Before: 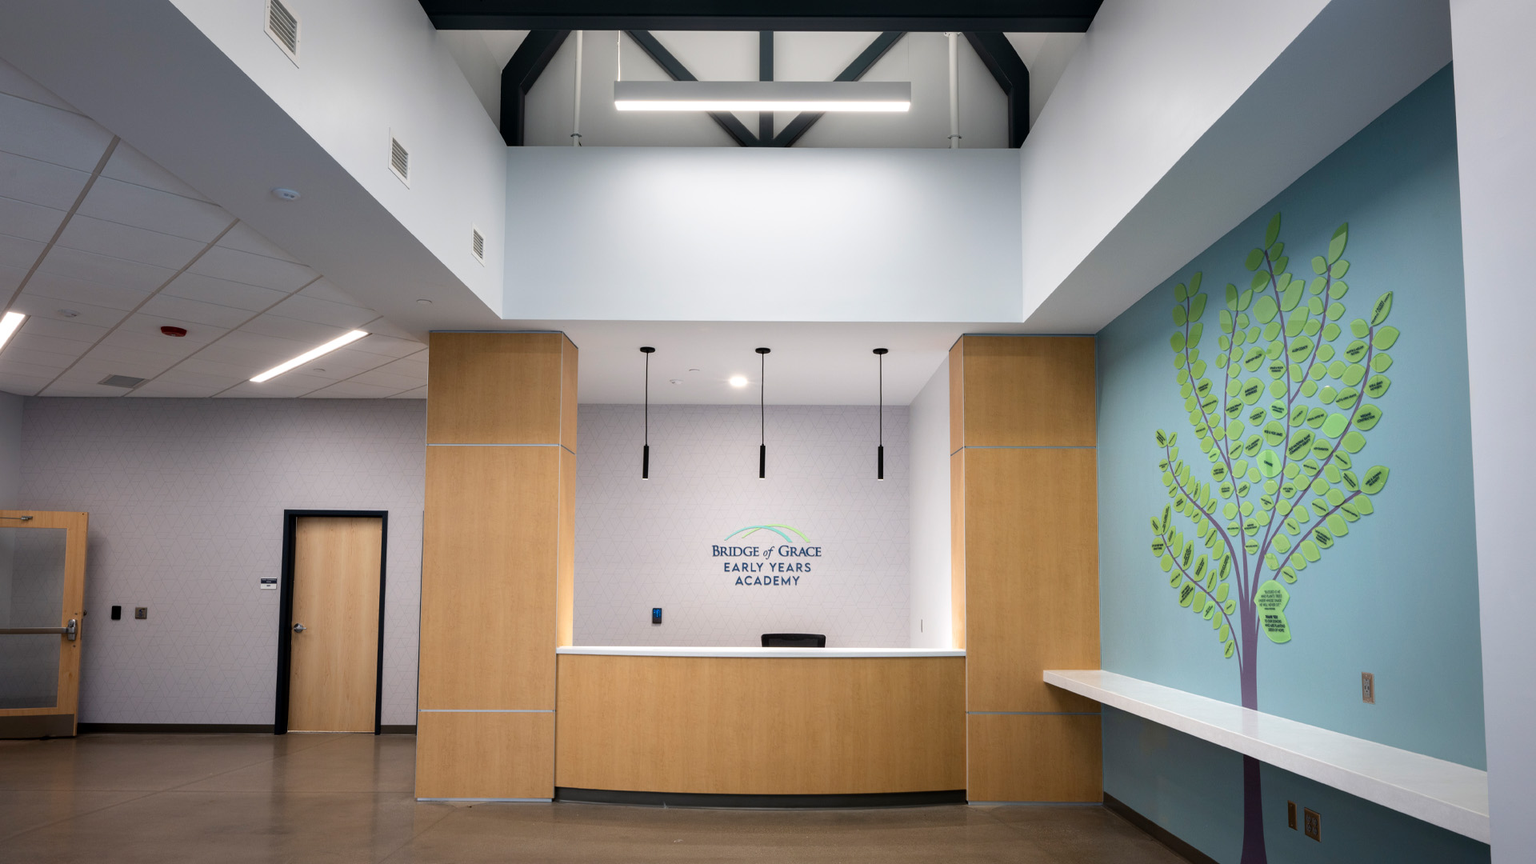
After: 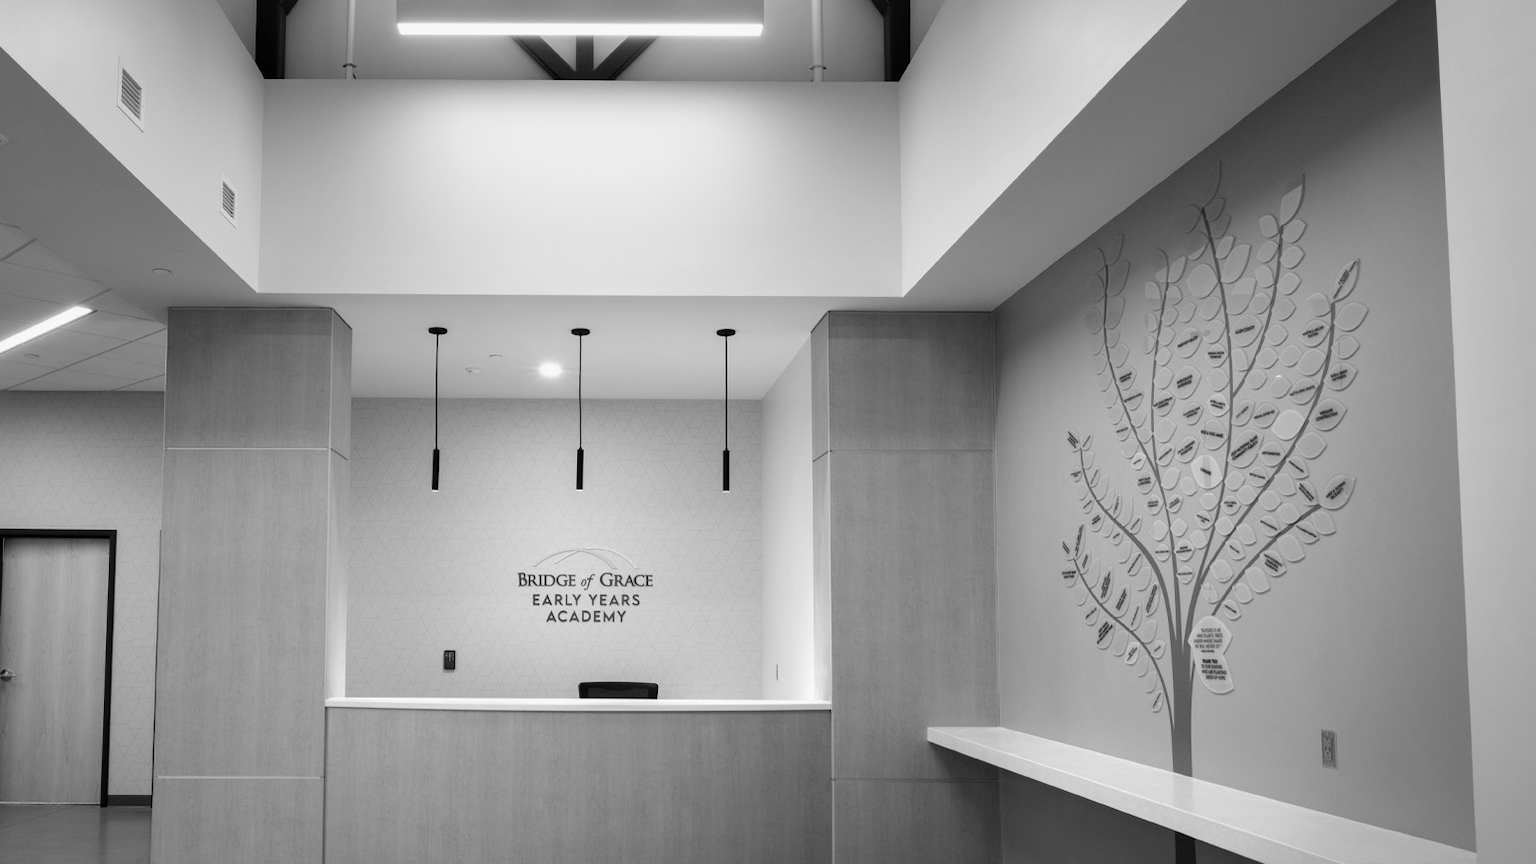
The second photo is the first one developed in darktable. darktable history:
crop: left 19.159%, top 9.58%, bottom 9.58%
monochrome: a -35.87, b 49.73, size 1.7
